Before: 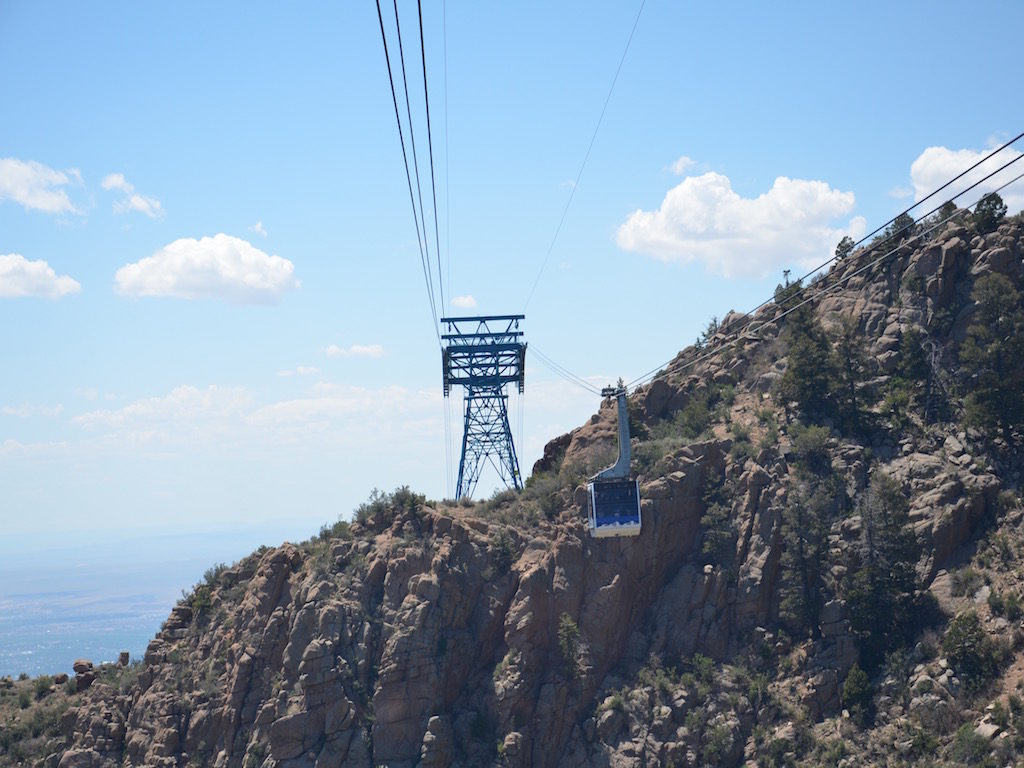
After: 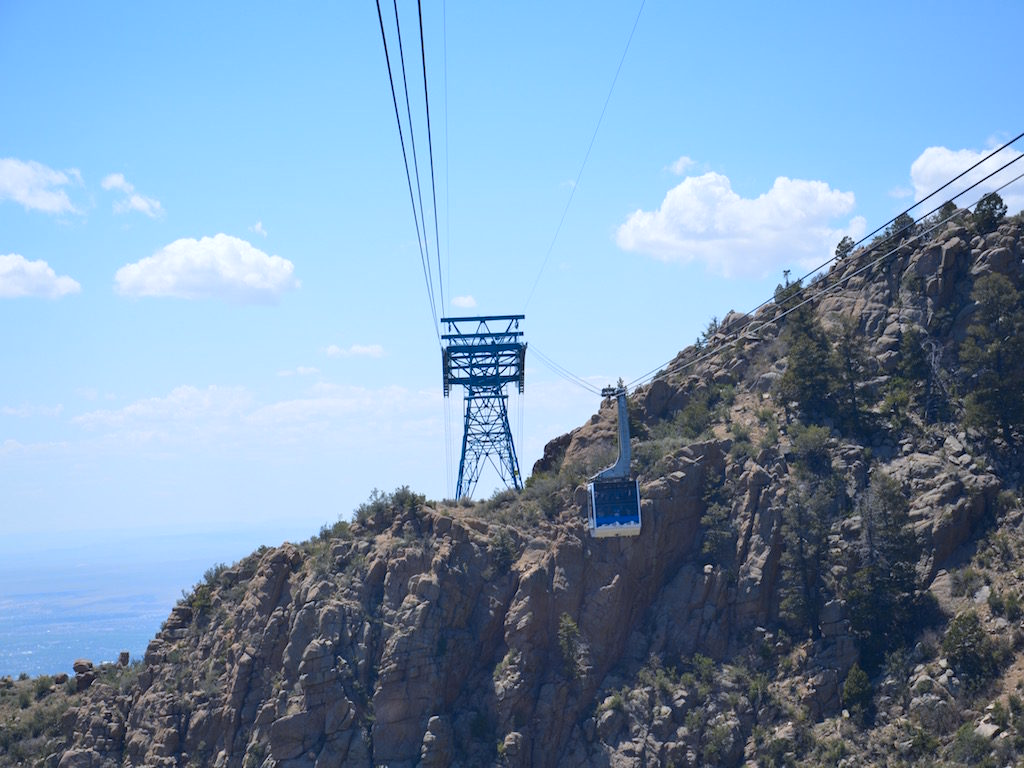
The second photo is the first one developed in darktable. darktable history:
white balance: red 0.967, blue 1.049
color contrast: green-magenta contrast 0.85, blue-yellow contrast 1.25, unbound 0
